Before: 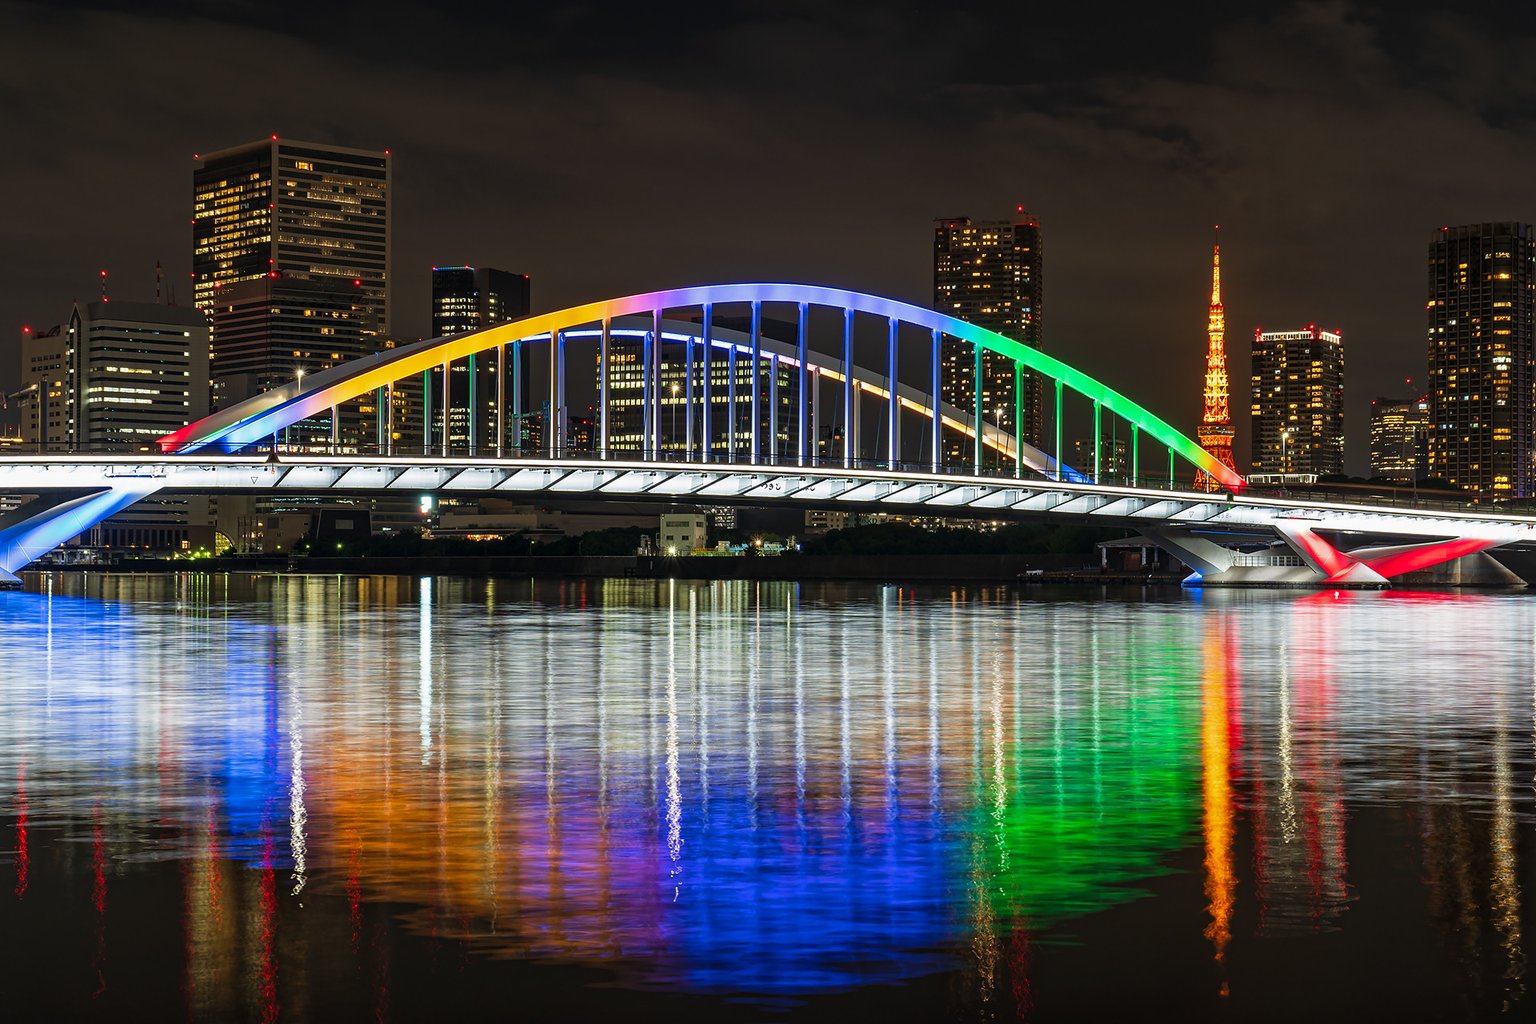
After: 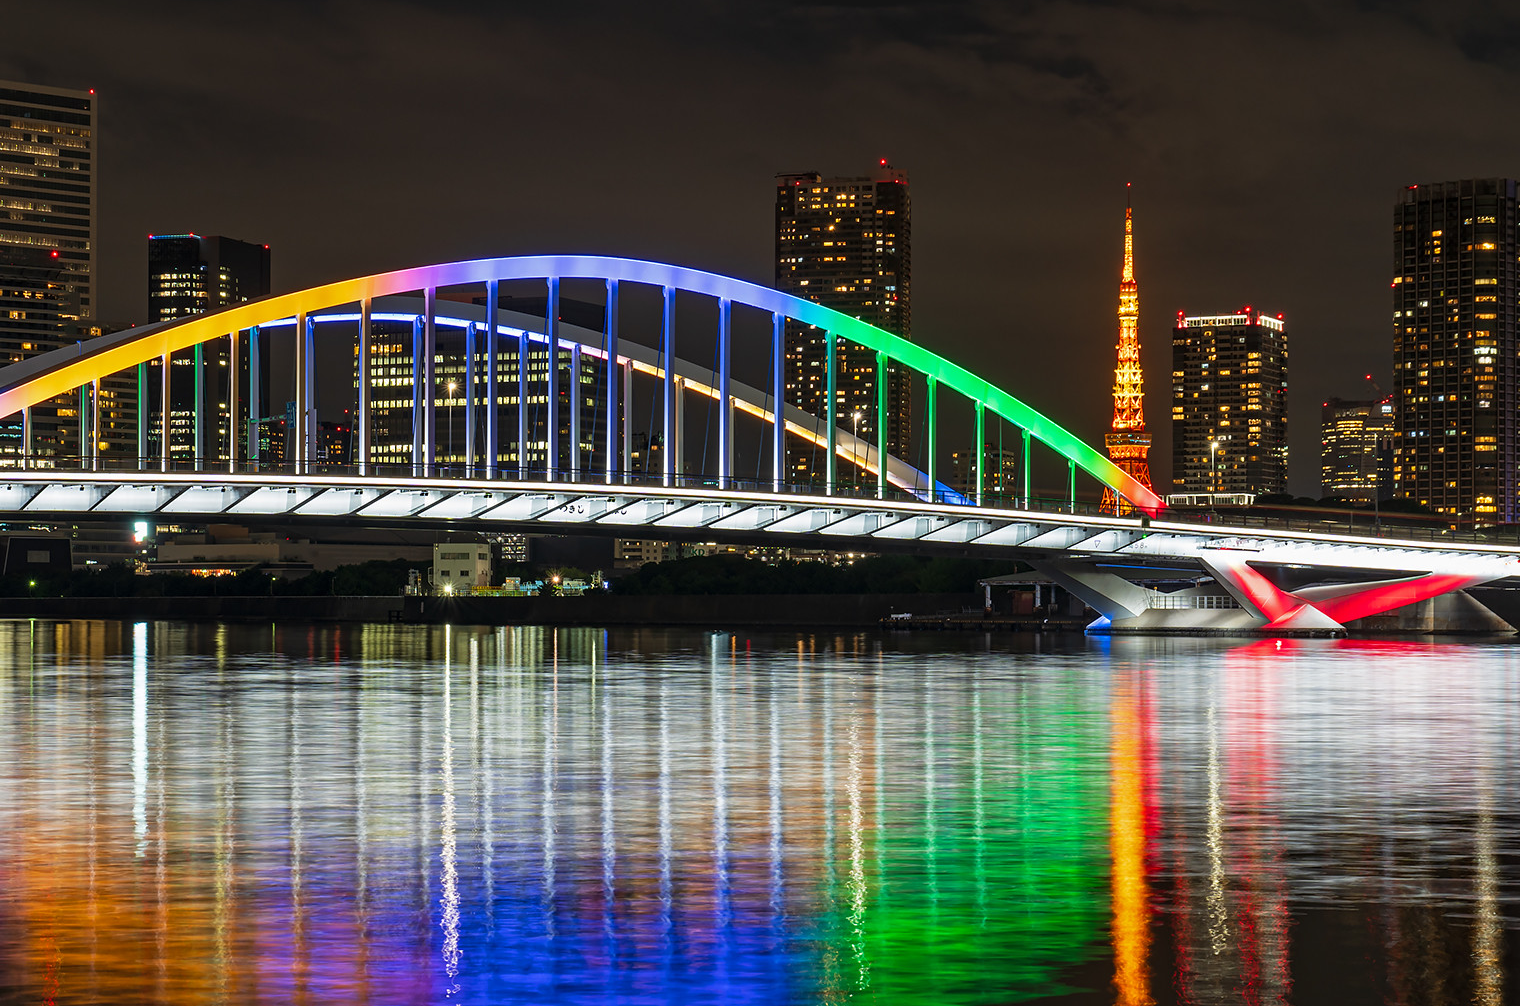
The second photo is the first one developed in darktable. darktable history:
crop and rotate: left 20.418%, top 7.809%, right 0.394%, bottom 13.571%
